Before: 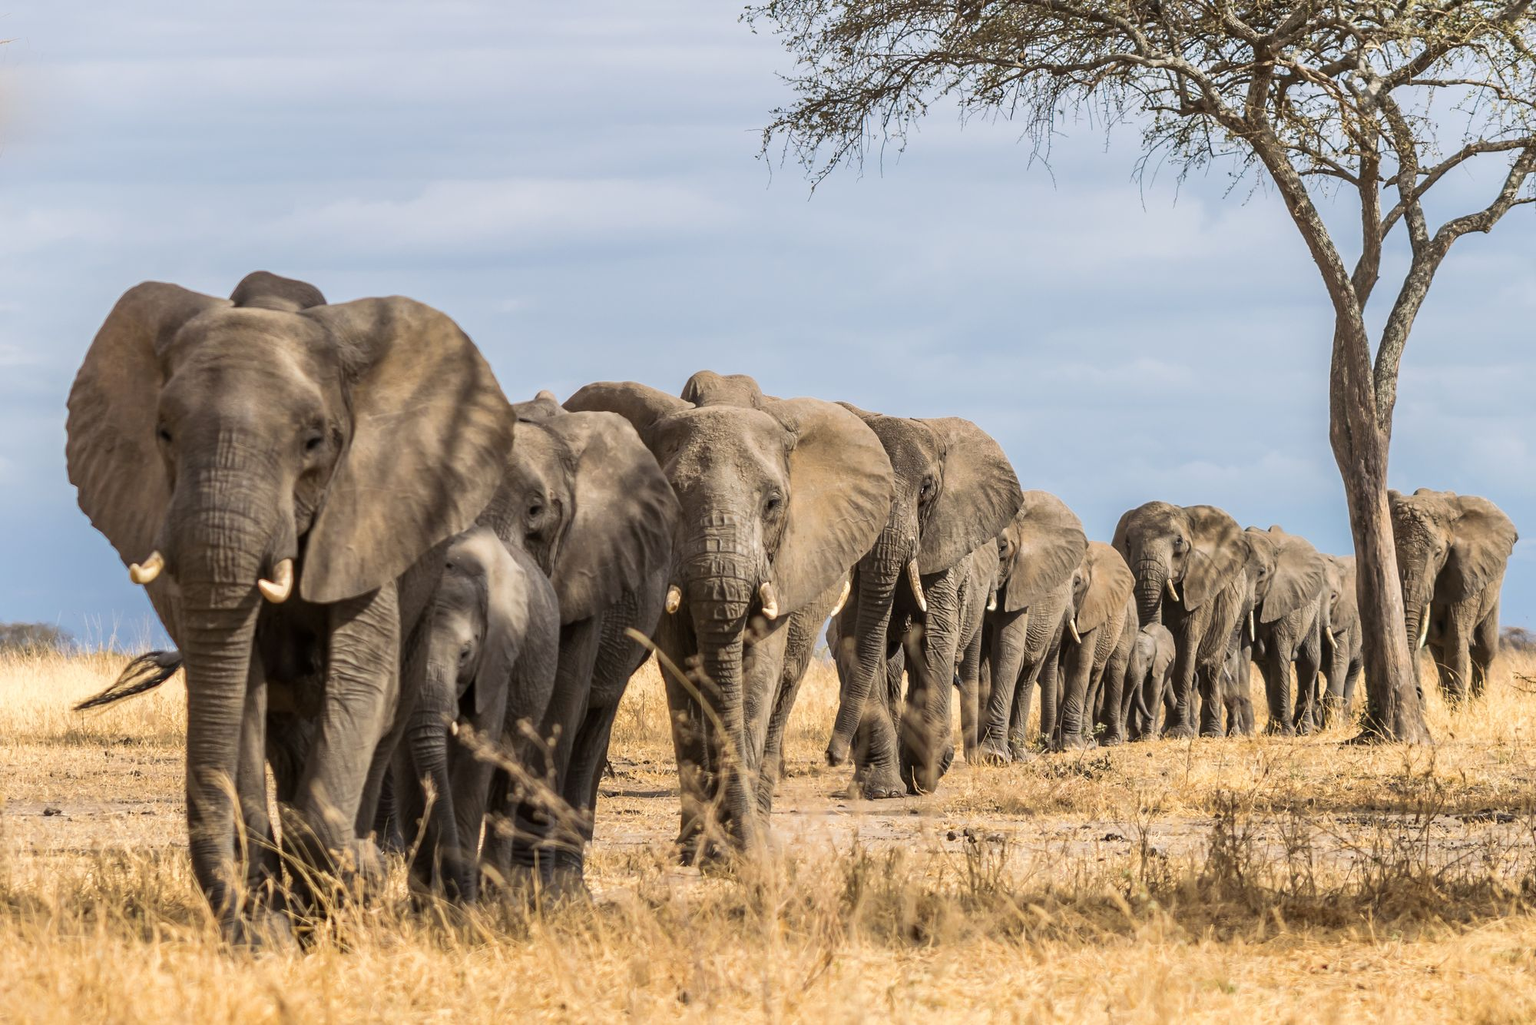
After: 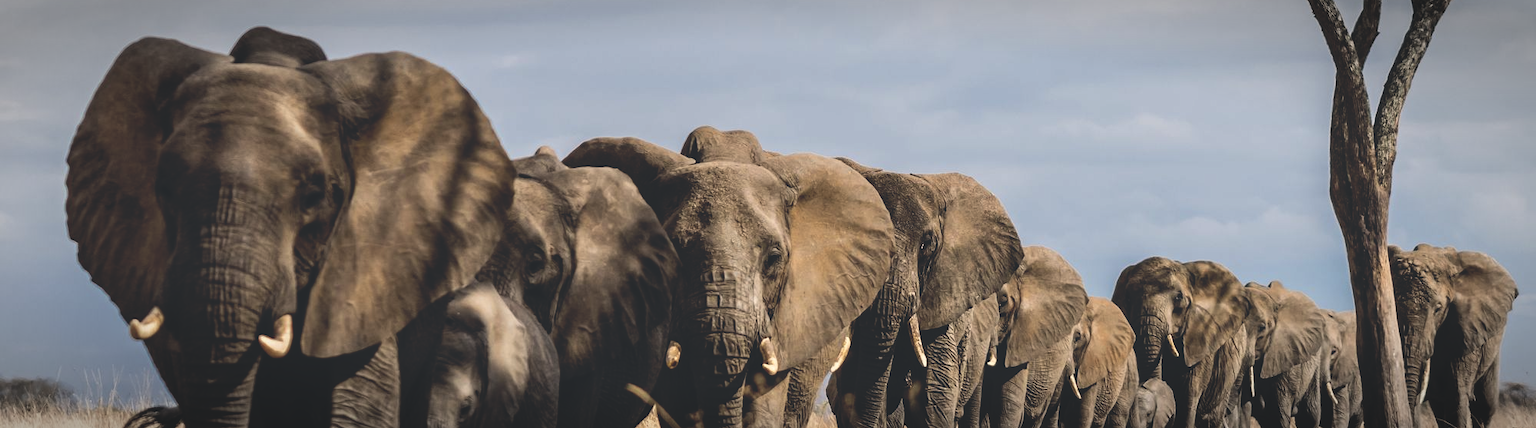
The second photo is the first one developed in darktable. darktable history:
base curve: curves: ch0 [(0, 0.02) (0.083, 0.036) (1, 1)], preserve colors none
crop and rotate: top 23.84%, bottom 34.294%
color correction: highlights a* 2.75, highlights b* 5, shadows a* -2.04, shadows b* -4.84, saturation 0.8
vignetting: automatic ratio true
